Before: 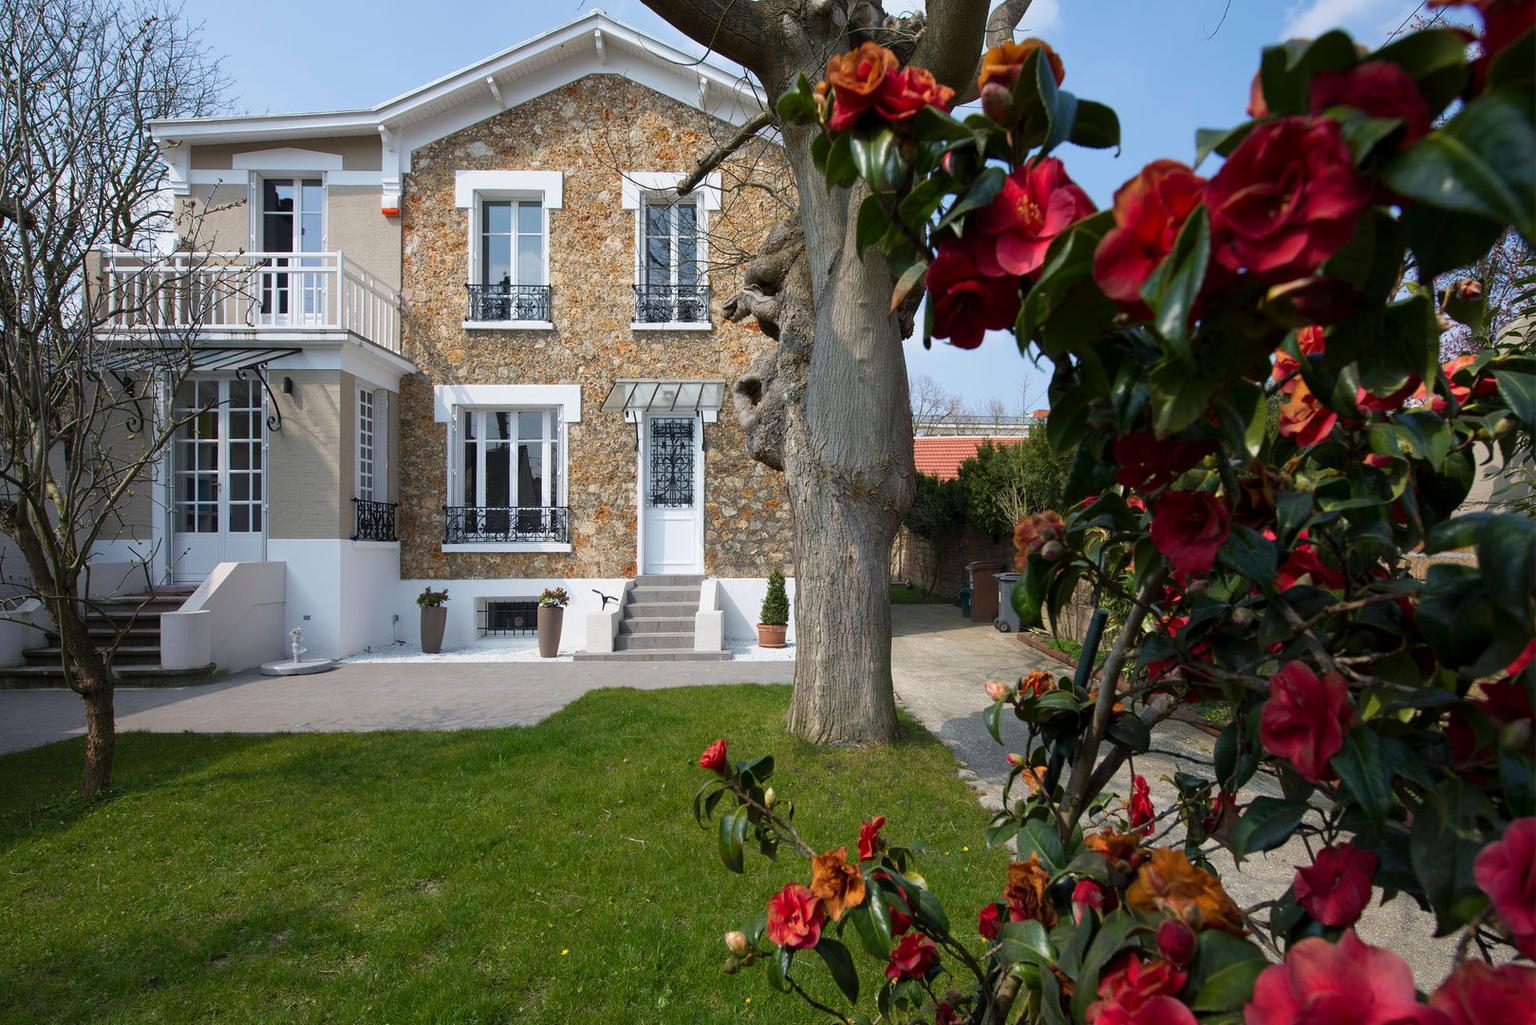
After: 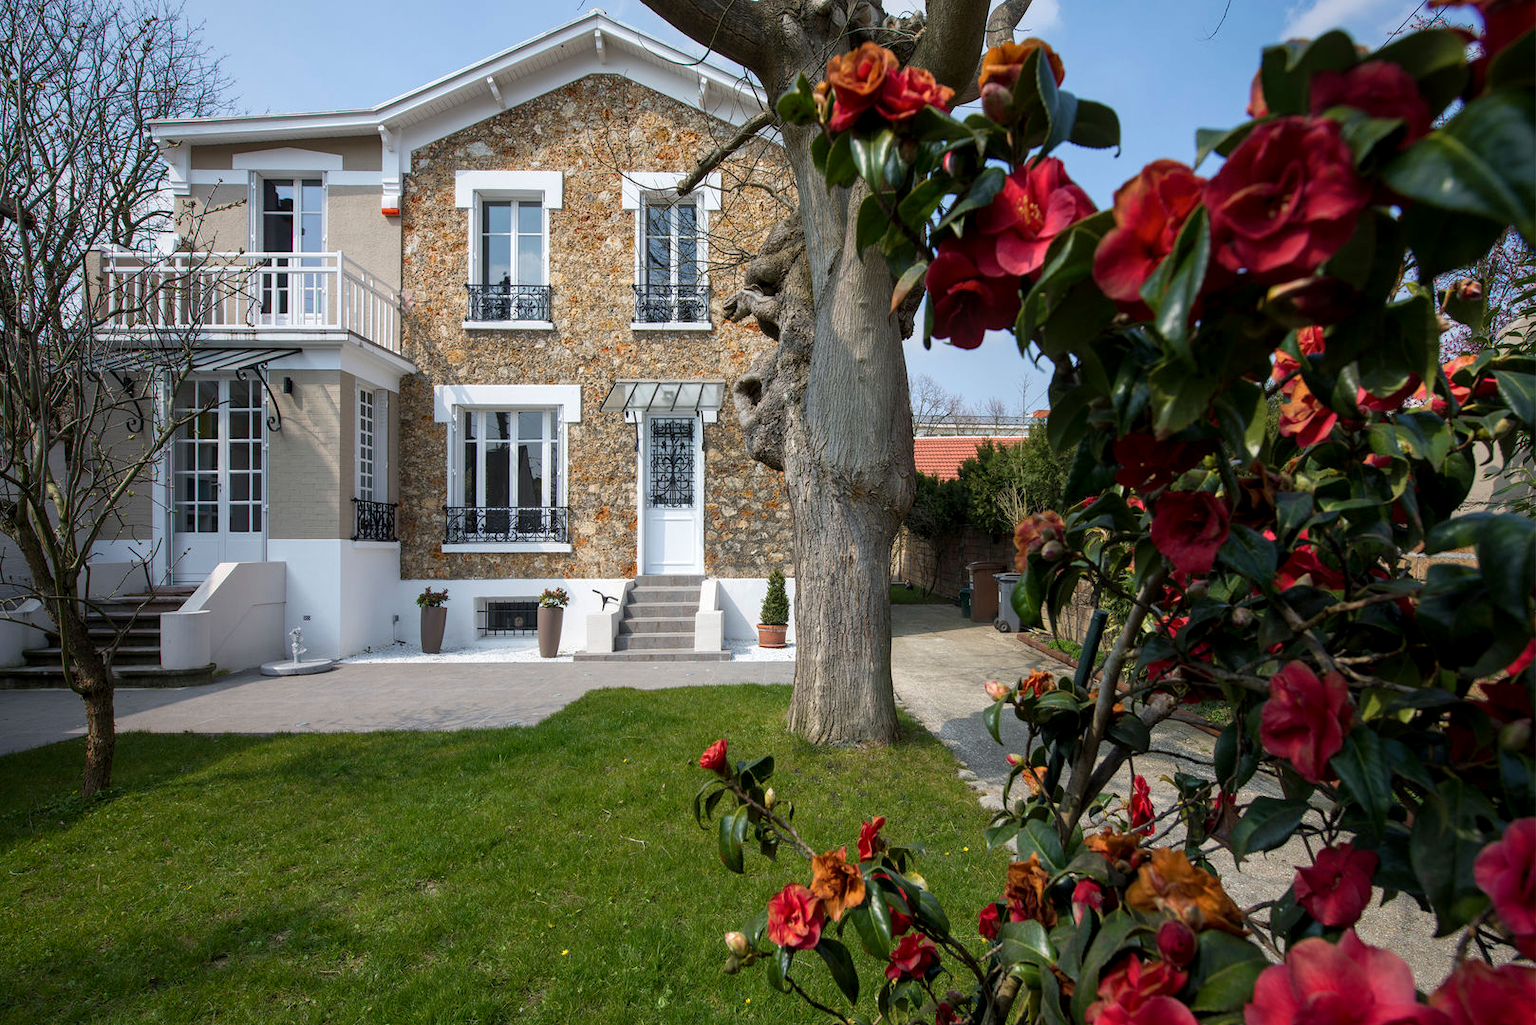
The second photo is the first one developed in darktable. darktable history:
local contrast: on, module defaults
vignetting: fall-off start 74.63%, fall-off radius 65.44%, brightness -0.248, saturation 0.13
